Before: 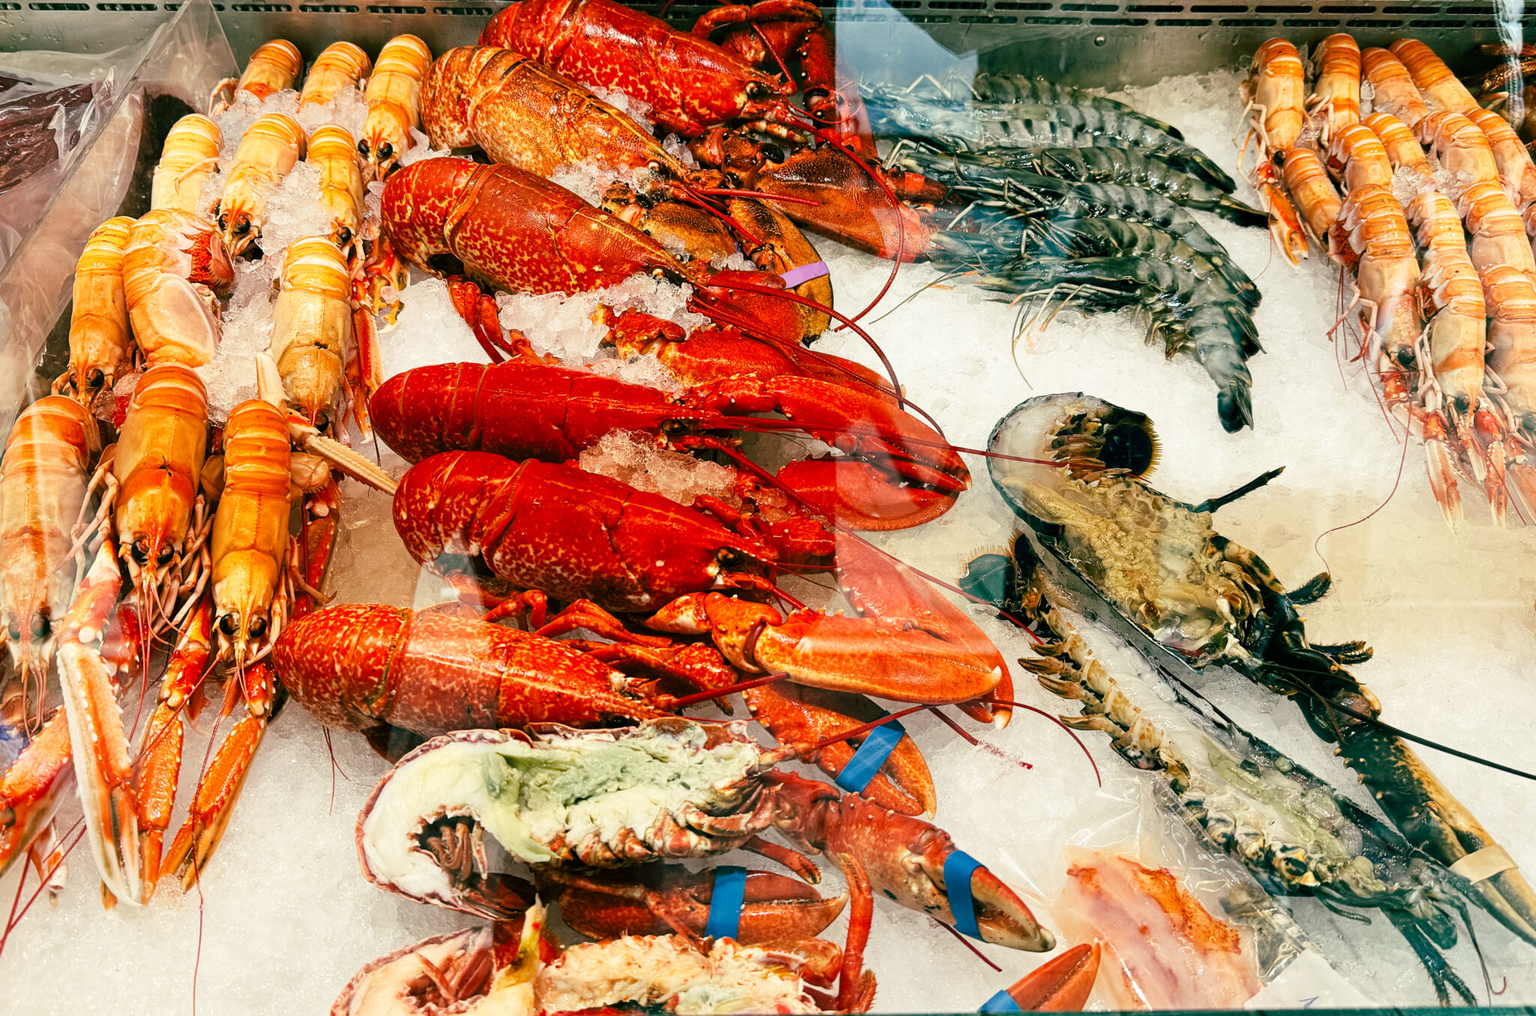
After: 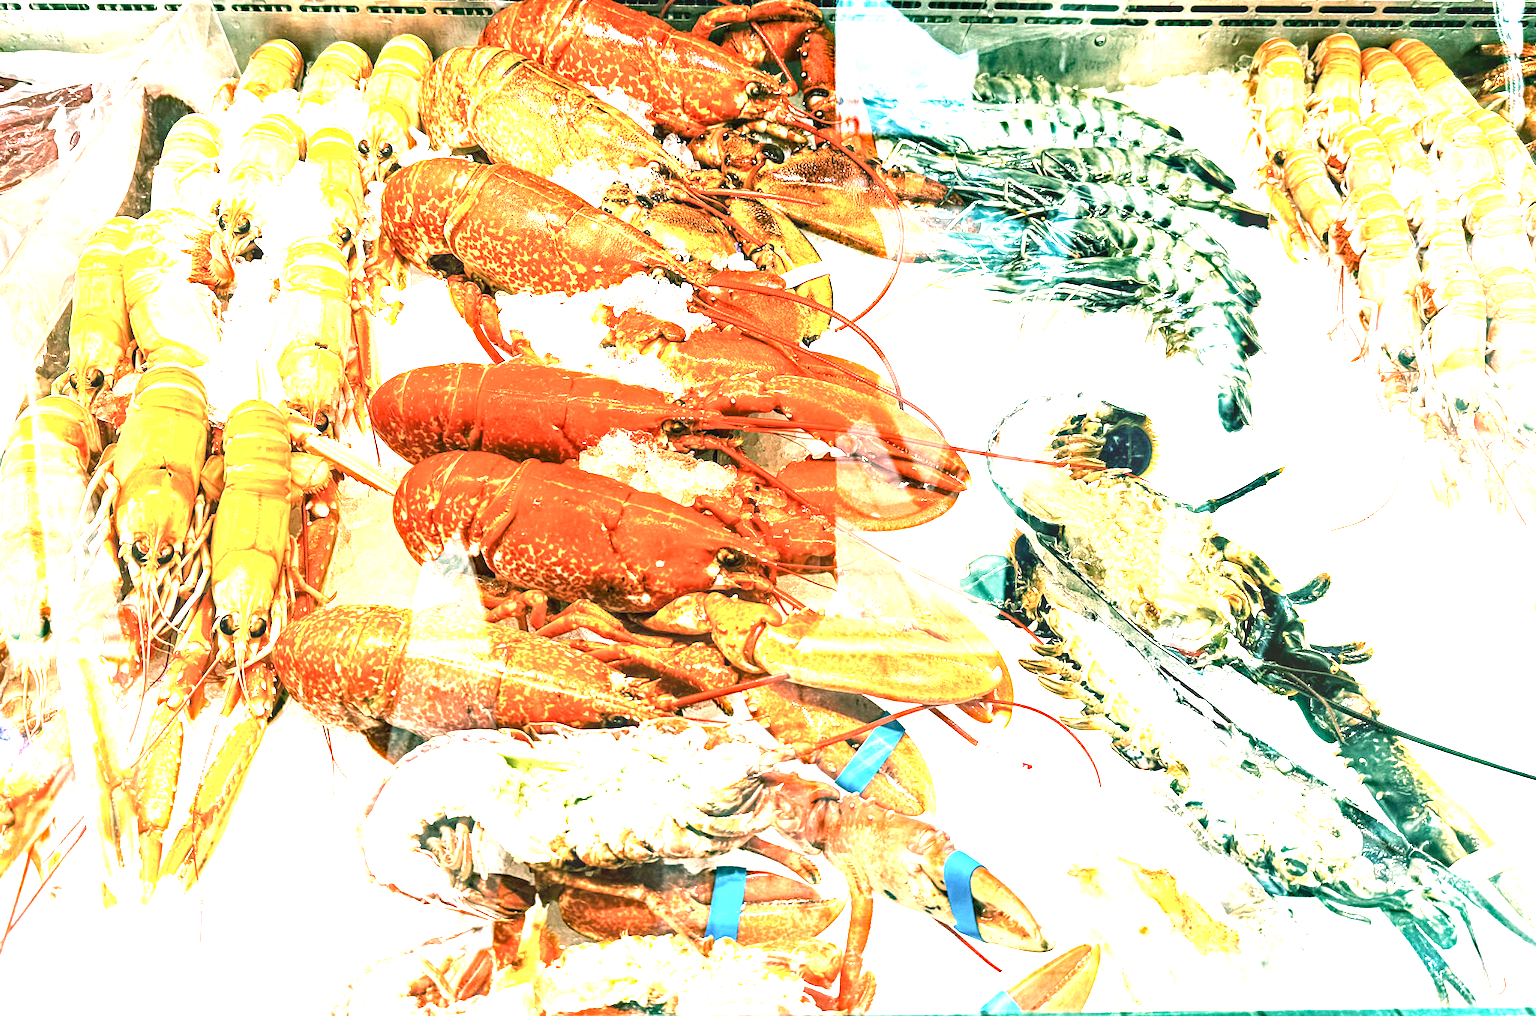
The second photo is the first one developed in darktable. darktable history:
haze removal: compatibility mode true, adaptive false
exposure: black level correction 0.001, exposure 2.6 EV, compensate highlight preservation false
local contrast: detail 130%
contrast brightness saturation: contrast 0.113, saturation -0.162
